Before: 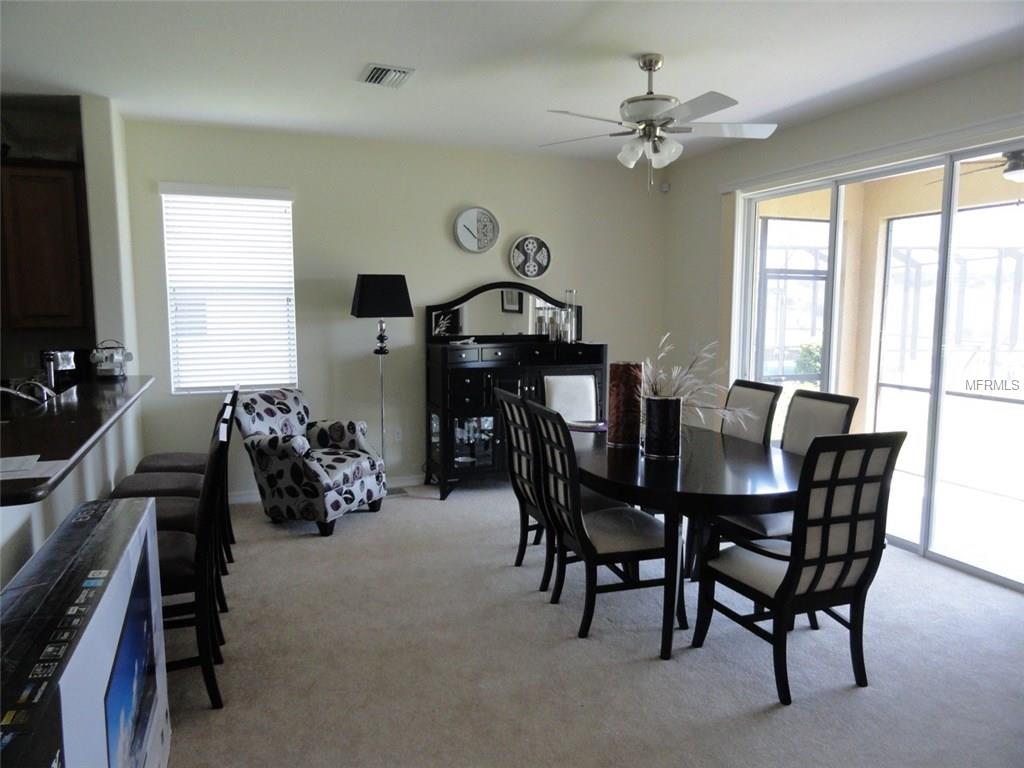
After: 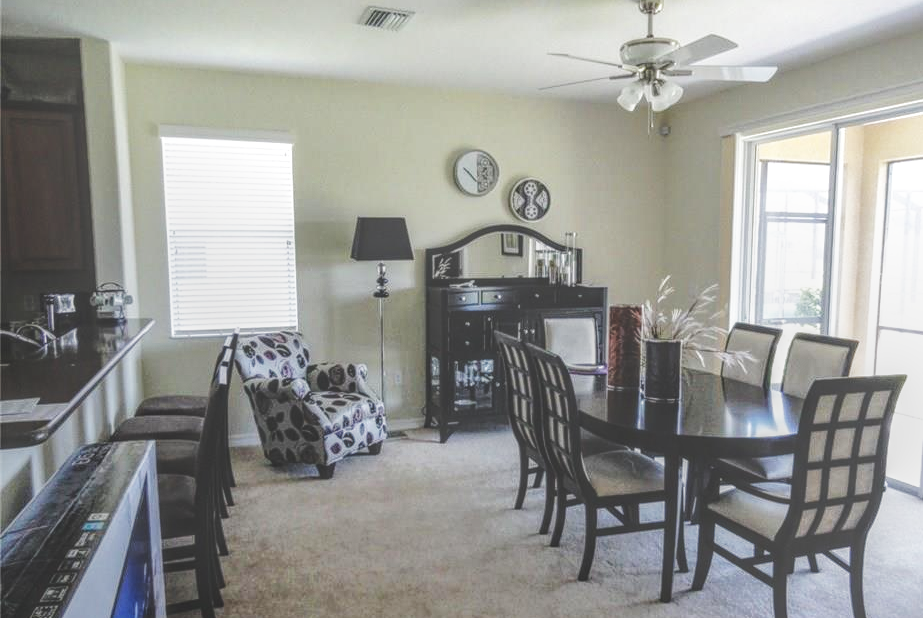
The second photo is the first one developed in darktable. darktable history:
local contrast: highlights 20%, shadows 30%, detail 200%, midtone range 0.2
base curve: curves: ch0 [(0, 0) (0.005, 0.002) (0.15, 0.3) (0.4, 0.7) (0.75, 0.95) (1, 1)], preserve colors none
exposure: black level correction -0.015, exposure -0.131 EV, compensate exposure bias true, compensate highlight preservation false
crop: top 7.479%, right 9.819%, bottom 12.013%
